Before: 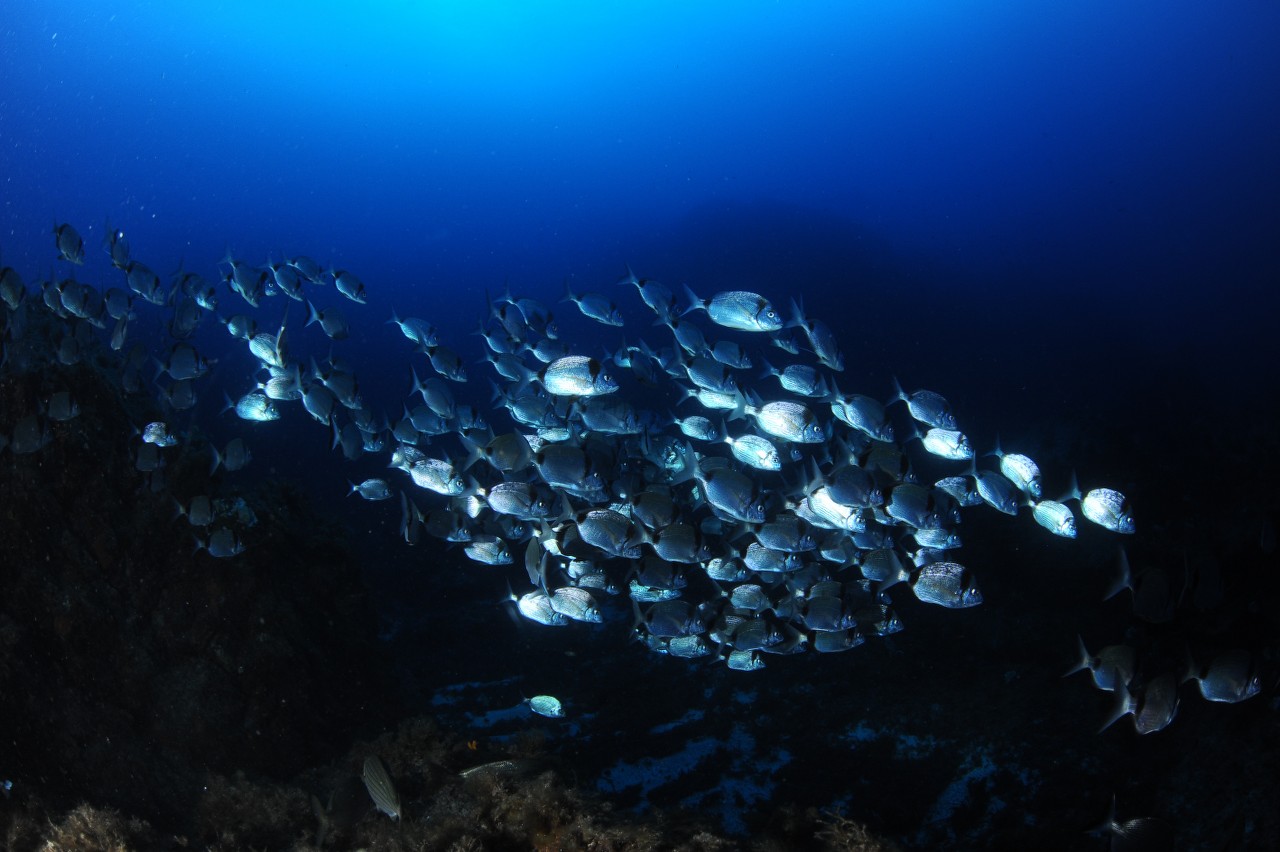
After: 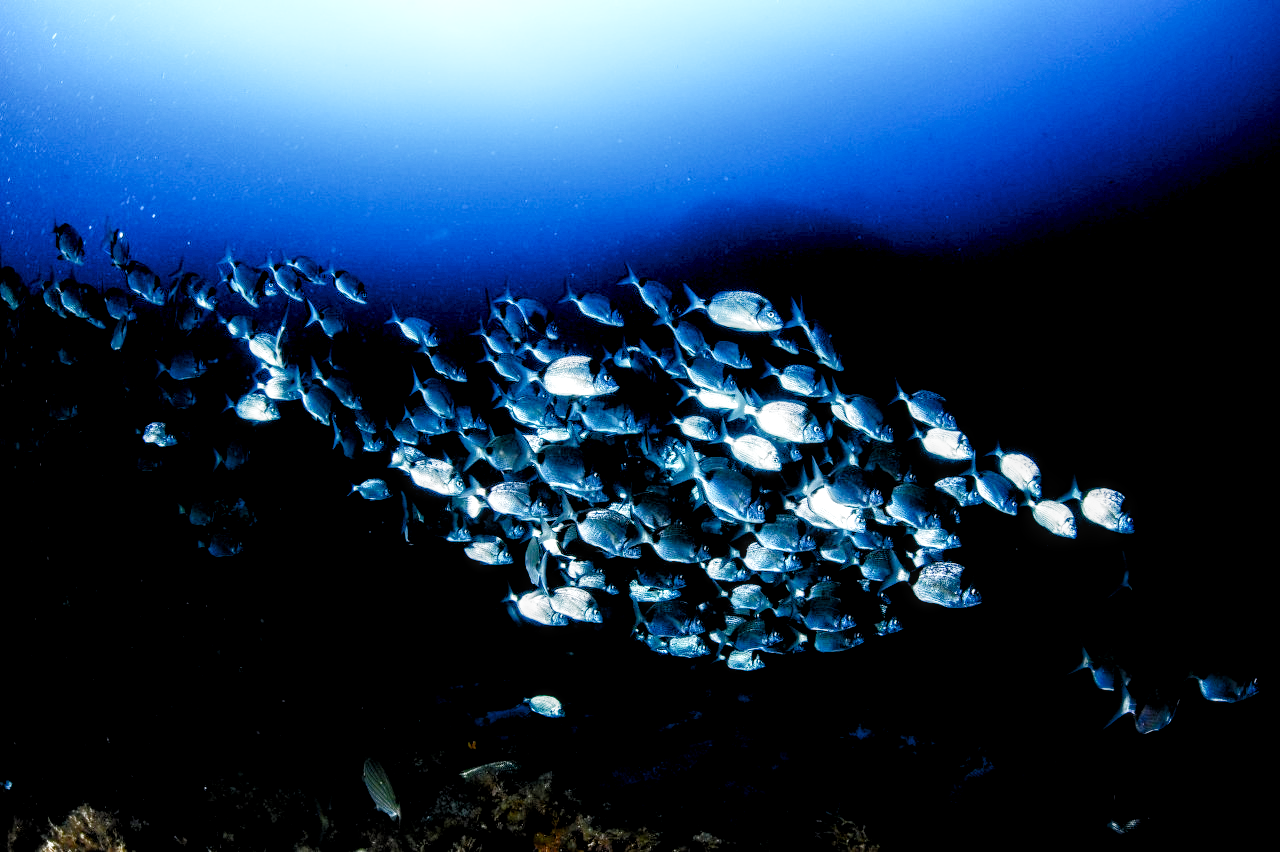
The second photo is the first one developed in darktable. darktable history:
exposure: black level correction 0, exposure 1 EV, compensate exposure bias true, compensate highlight preservation false
shadows and highlights: shadows -40.15, highlights 62.88, soften with gaussian
filmic rgb: black relative exposure -2.85 EV, white relative exposure 4.56 EV, hardness 1.77, contrast 1.25, preserve chrominance no, color science v5 (2021)
local contrast: detail 160%
